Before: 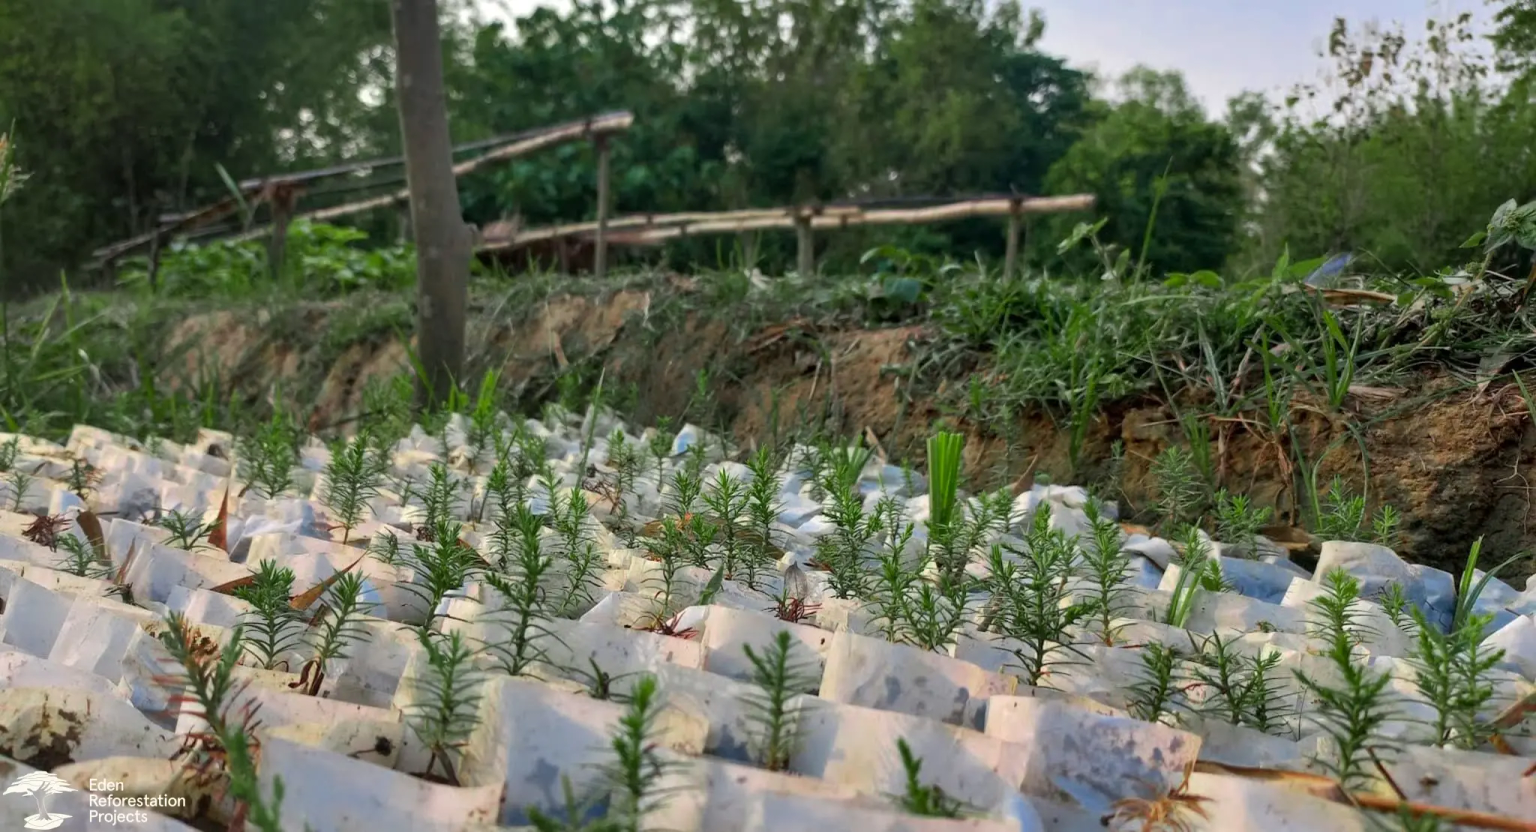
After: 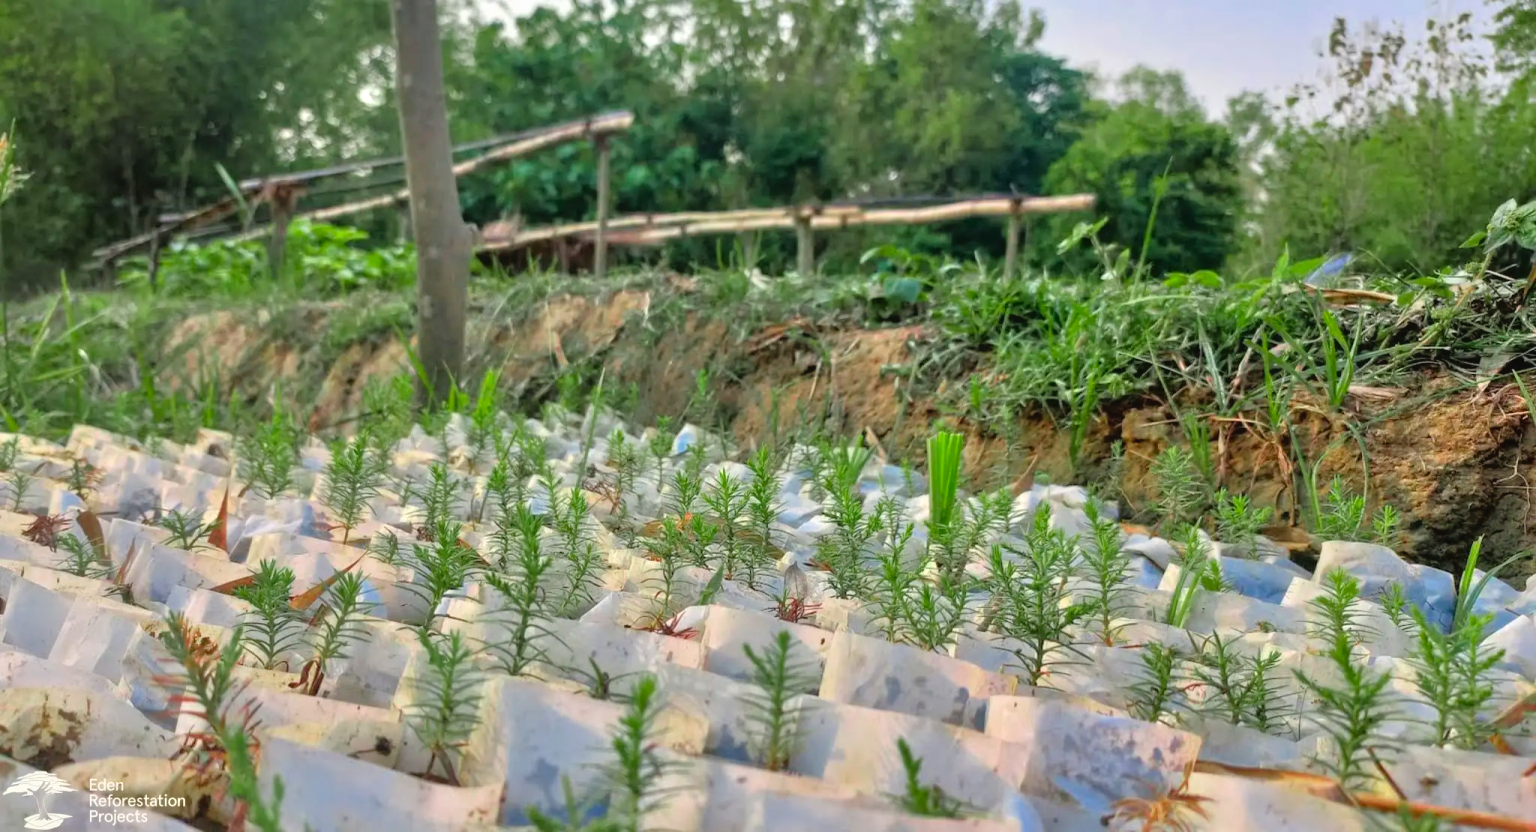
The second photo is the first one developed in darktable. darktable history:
contrast brightness saturation: contrast 0.04, saturation 0.16
tone equalizer: -7 EV 0.15 EV, -6 EV 0.6 EV, -5 EV 1.15 EV, -4 EV 1.33 EV, -3 EV 1.15 EV, -2 EV 0.6 EV, -1 EV 0.15 EV, mask exposure compensation -0.5 EV
contrast equalizer: octaves 7, y [[0.6 ×6], [0.55 ×6], [0 ×6], [0 ×6], [0 ×6]], mix -0.2
